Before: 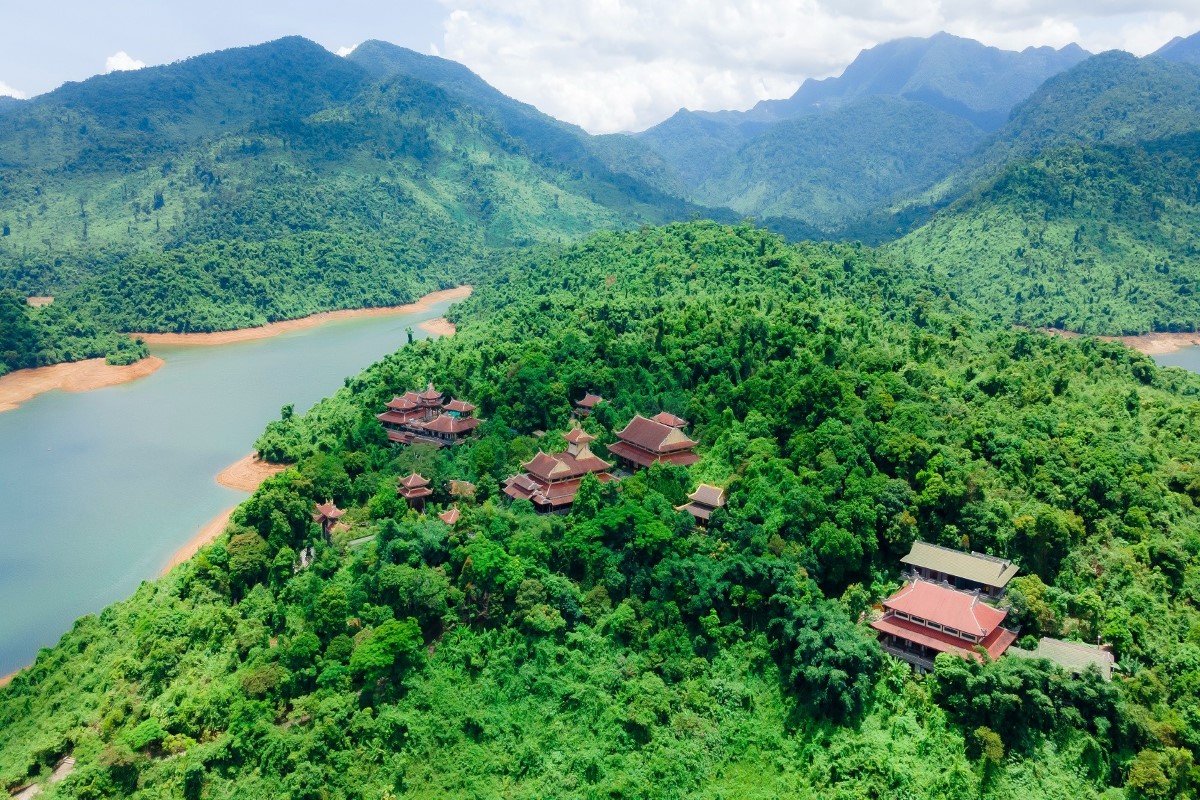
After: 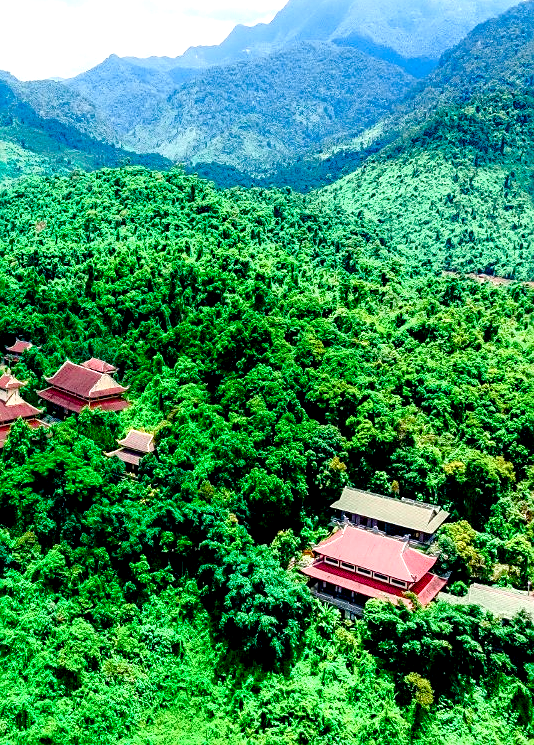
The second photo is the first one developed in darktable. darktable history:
tone curve: curves: ch0 [(0, 0) (0.139, 0.081) (0.304, 0.259) (0.502, 0.505) (0.683, 0.676) (0.761, 0.773) (0.858, 0.858) (0.987, 0.945)]; ch1 [(0, 0) (0.172, 0.123) (0.304, 0.288) (0.414, 0.44) (0.472, 0.473) (0.502, 0.508) (0.54, 0.543) (0.583, 0.601) (0.638, 0.654) (0.741, 0.783) (1, 1)]; ch2 [(0, 0) (0.411, 0.424) (0.485, 0.476) (0.502, 0.502) (0.557, 0.54) (0.631, 0.576) (1, 1)], color space Lab, independent channels, preserve colors none
contrast brightness saturation: saturation 0.103
crop: left 47.532%, top 6.754%, right 7.889%
local contrast: highlights 64%, shadows 54%, detail 168%, midtone range 0.52
exposure: black level correction 0, exposure 0.5 EV, compensate highlight preservation false
sharpen: on, module defaults
color balance rgb: global offset › luminance -0.845%, white fulcrum 0.065 EV, linear chroma grading › global chroma 17.059%, perceptual saturation grading › global saturation 20%, perceptual saturation grading › highlights -49.123%, perceptual saturation grading › shadows 24.02%, global vibrance 50.324%
